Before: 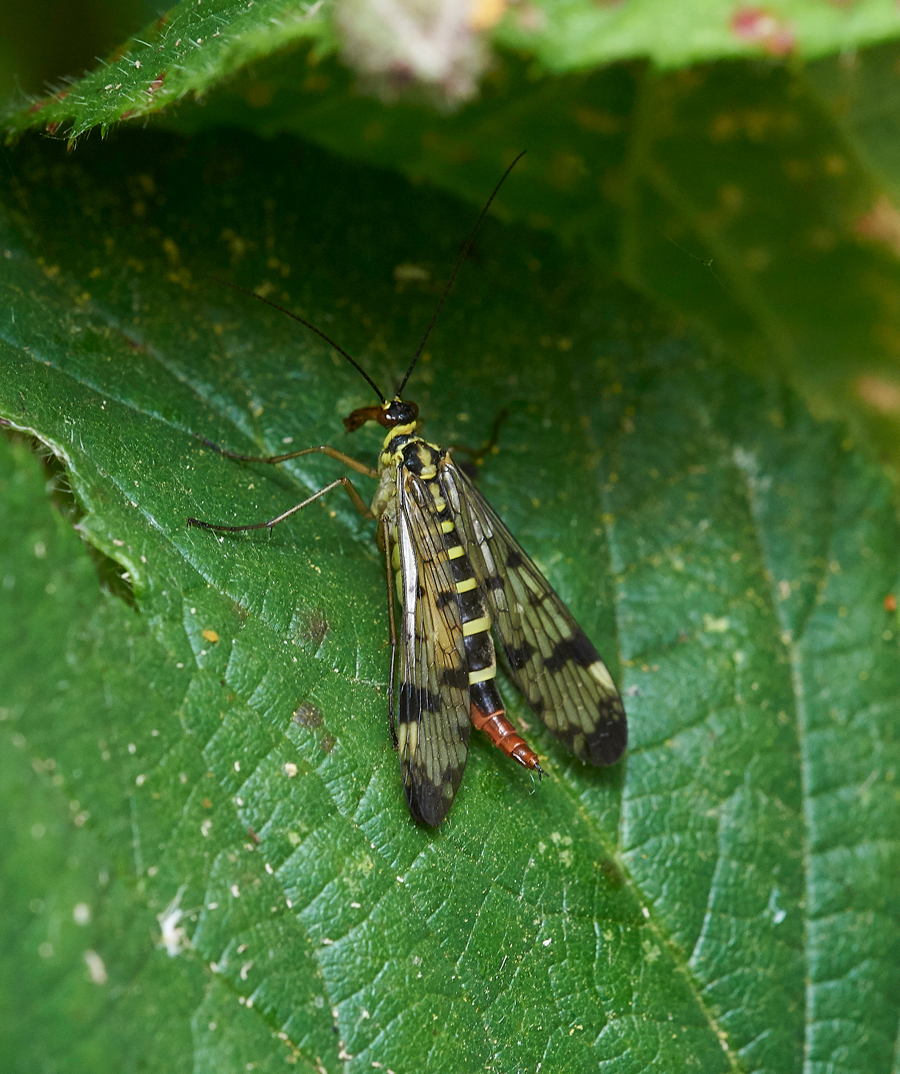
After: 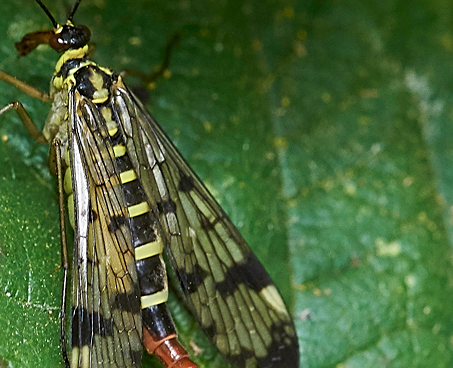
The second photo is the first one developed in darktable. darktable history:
sharpen: on, module defaults
crop: left 36.527%, top 35.098%, right 13.108%, bottom 30.578%
